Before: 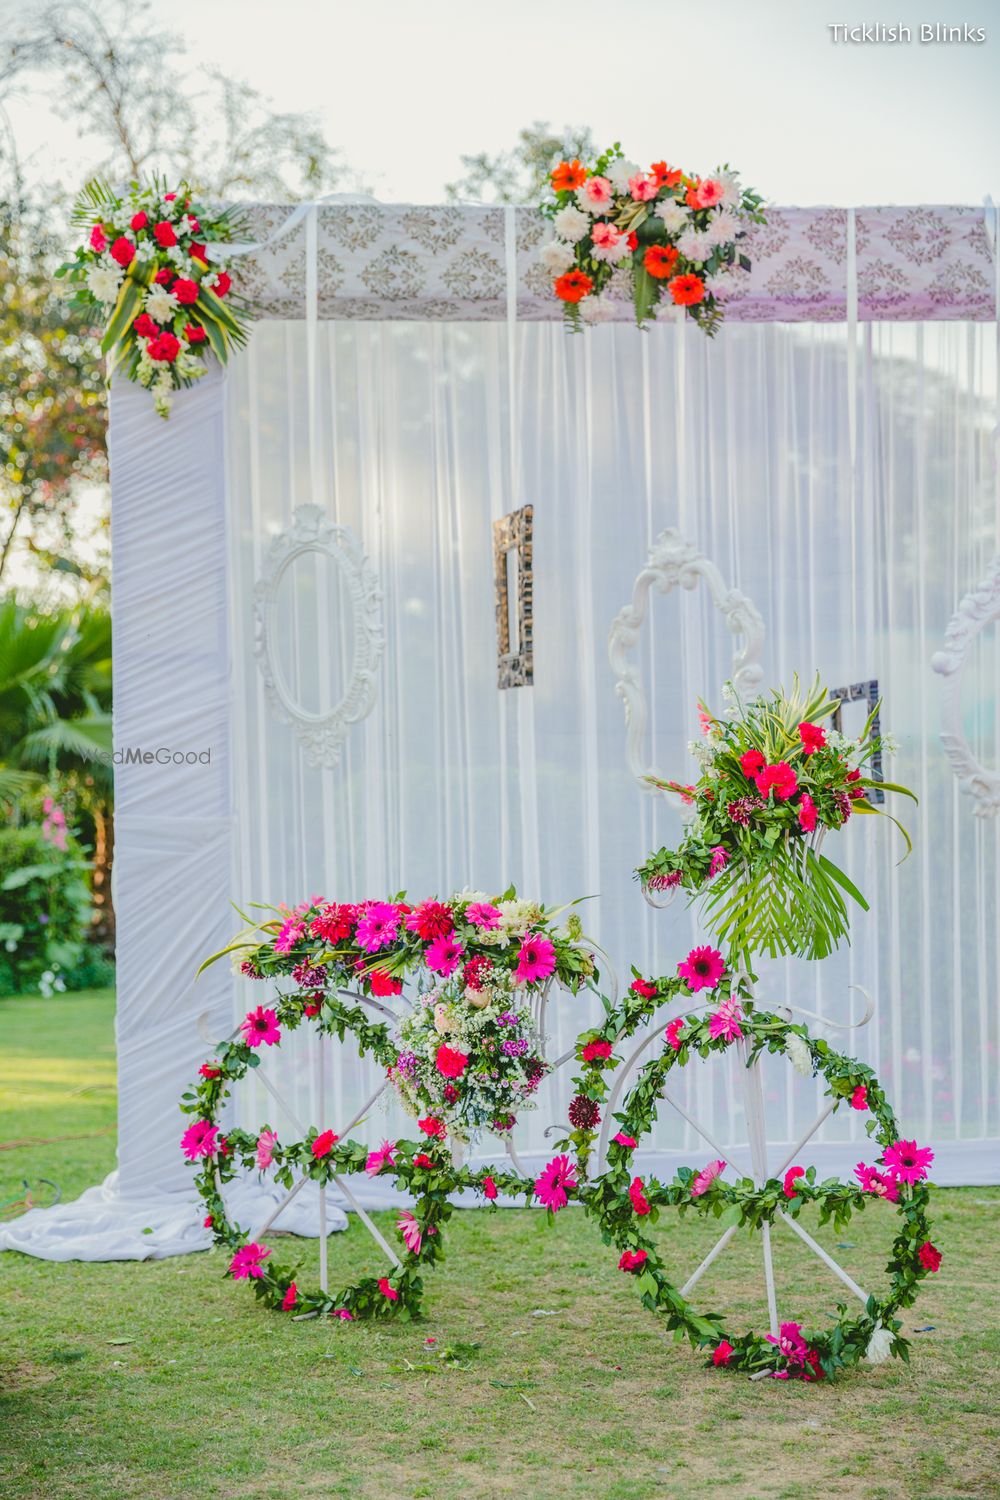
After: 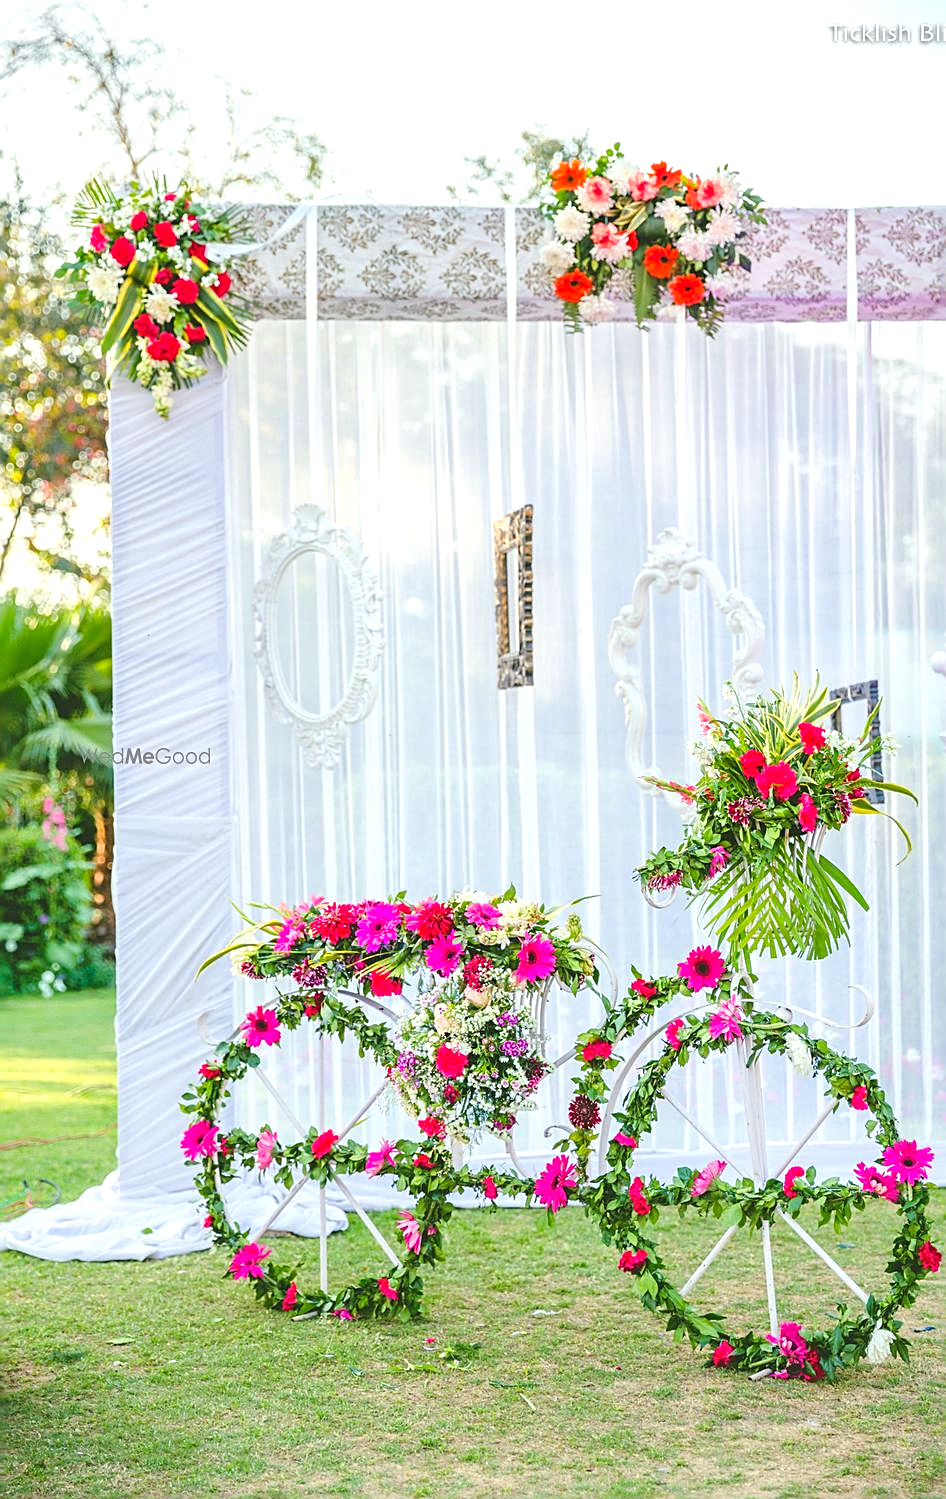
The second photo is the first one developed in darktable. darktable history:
crop and rotate: left 0%, right 5.322%
exposure: black level correction 0, exposure 0.692 EV, compensate exposure bias true, compensate highlight preservation false
sharpen: on, module defaults
shadows and highlights: shadows 25.42, highlights -26.13
